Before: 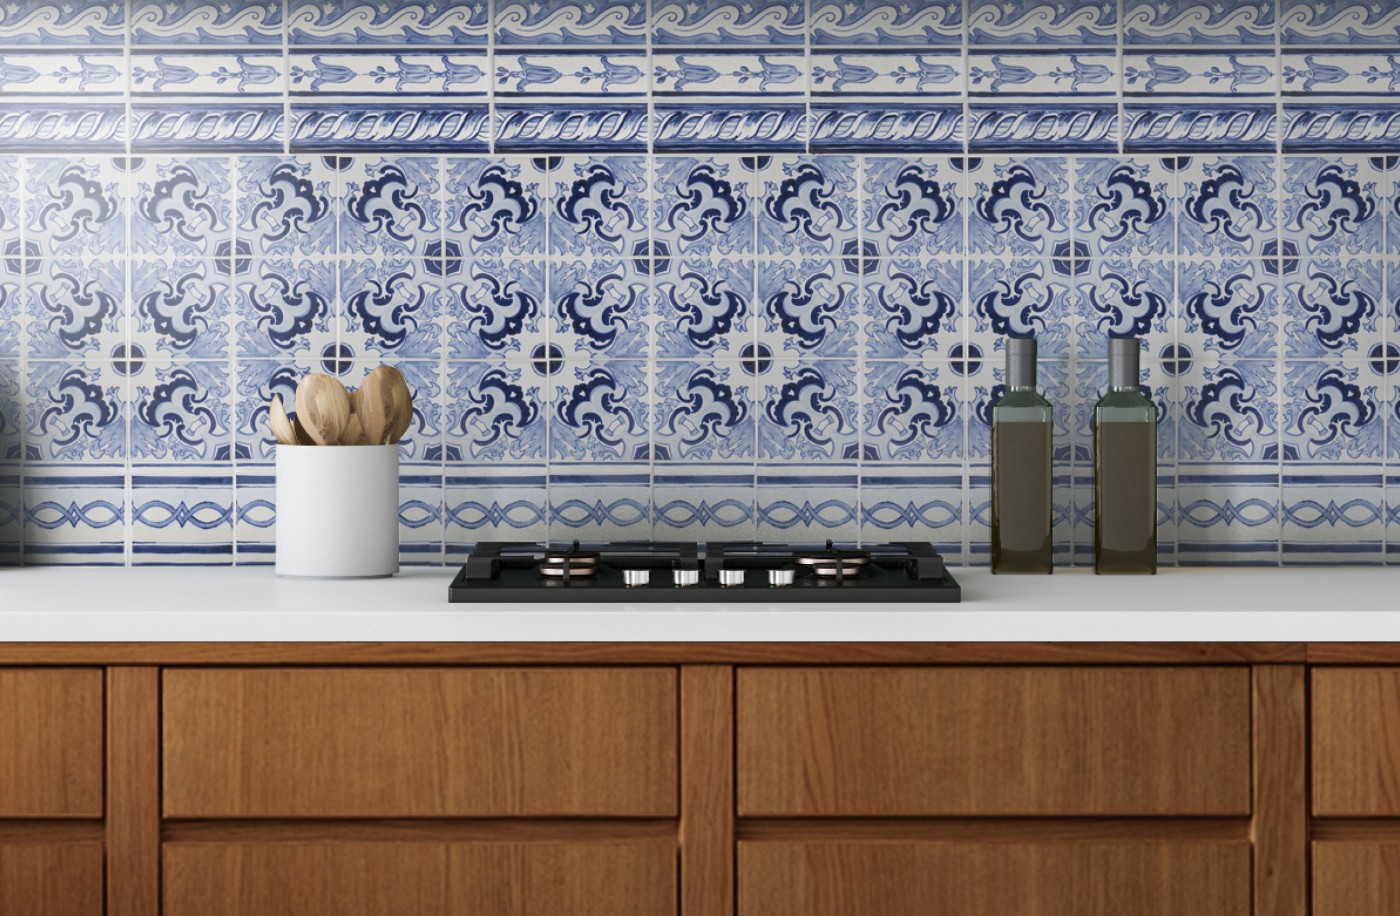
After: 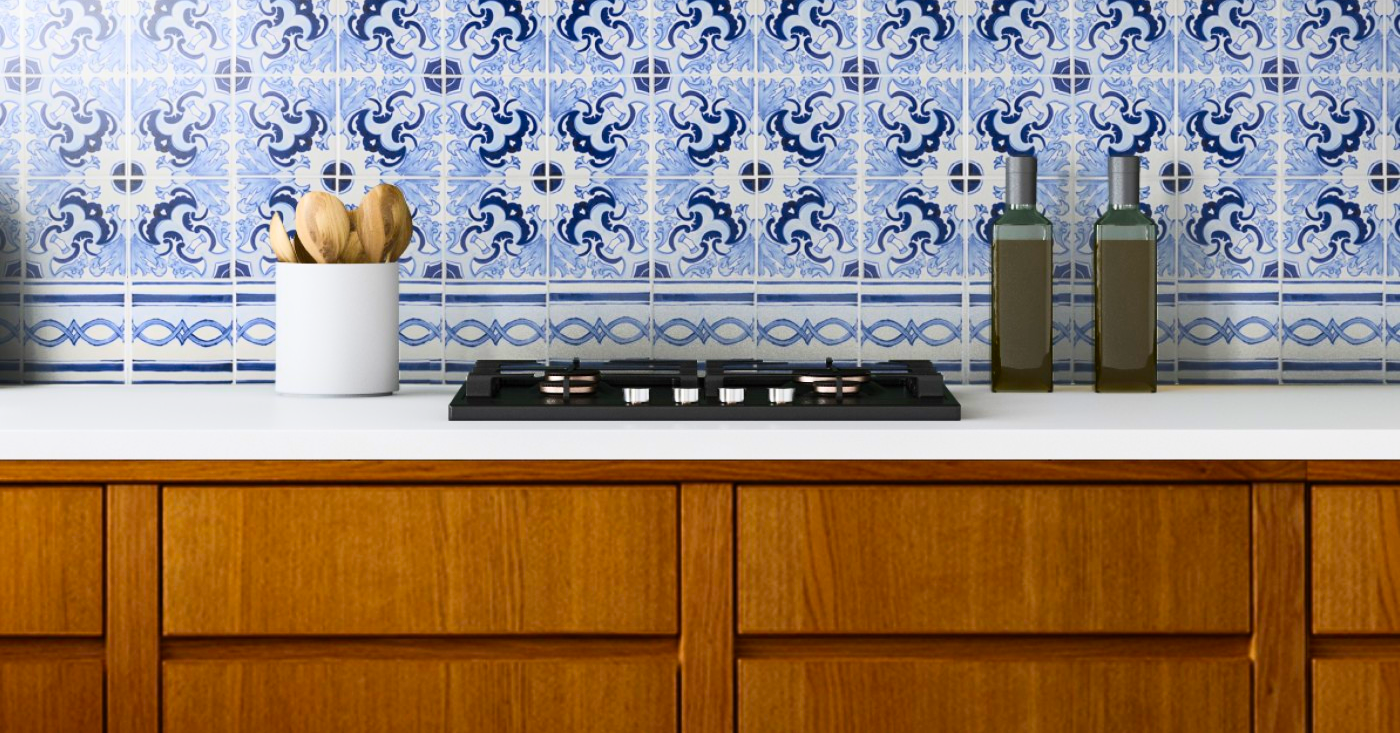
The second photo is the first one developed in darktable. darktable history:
contrast brightness saturation: contrast 0.228, brightness 0.11, saturation 0.291
crop and rotate: top 19.913%
color balance rgb: perceptual saturation grading › global saturation 25.622%, global vibrance 15.023%
